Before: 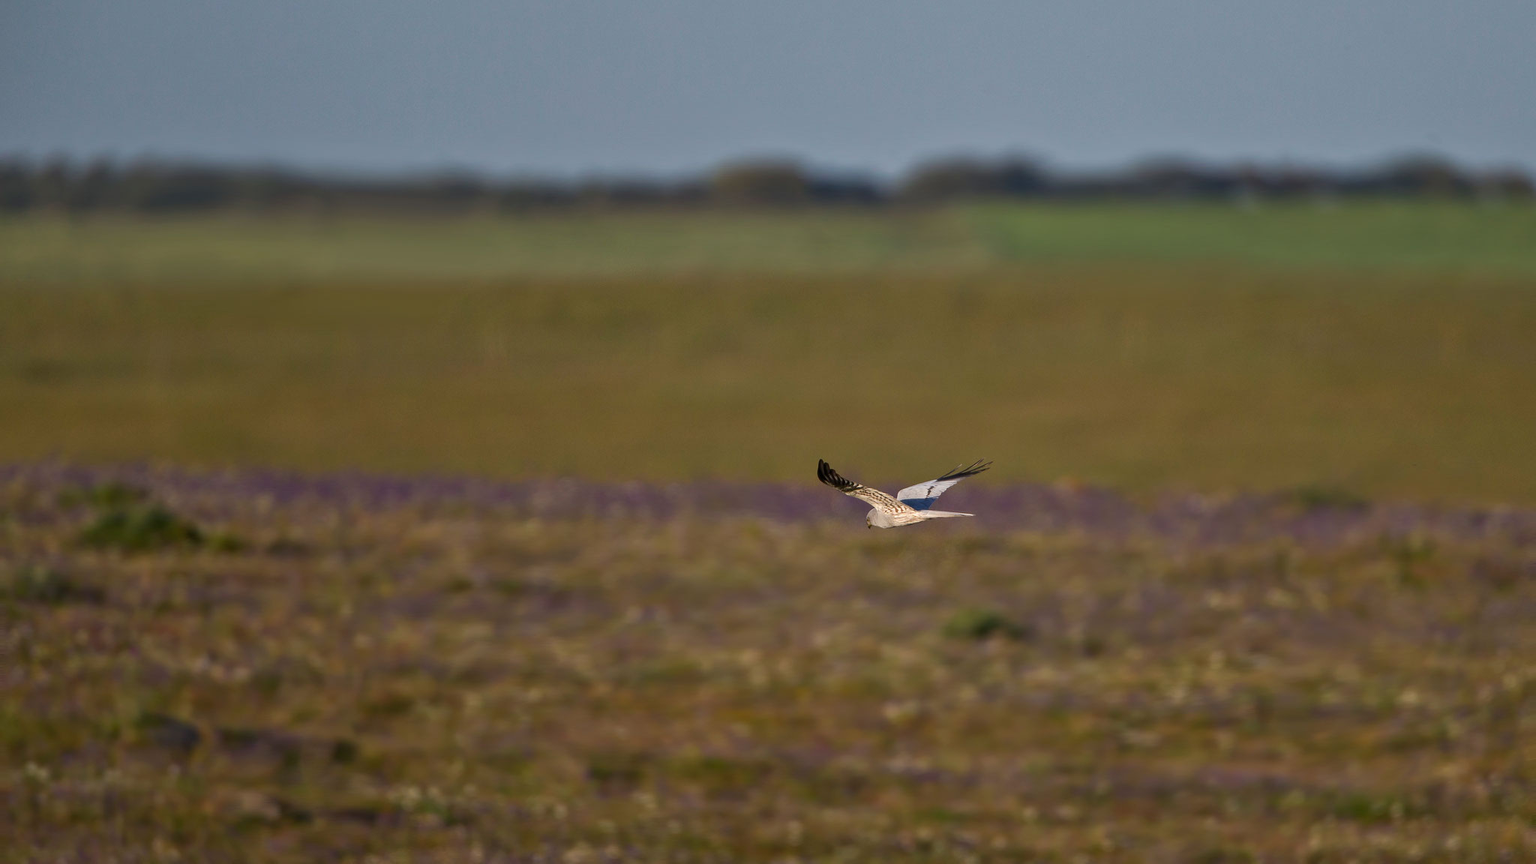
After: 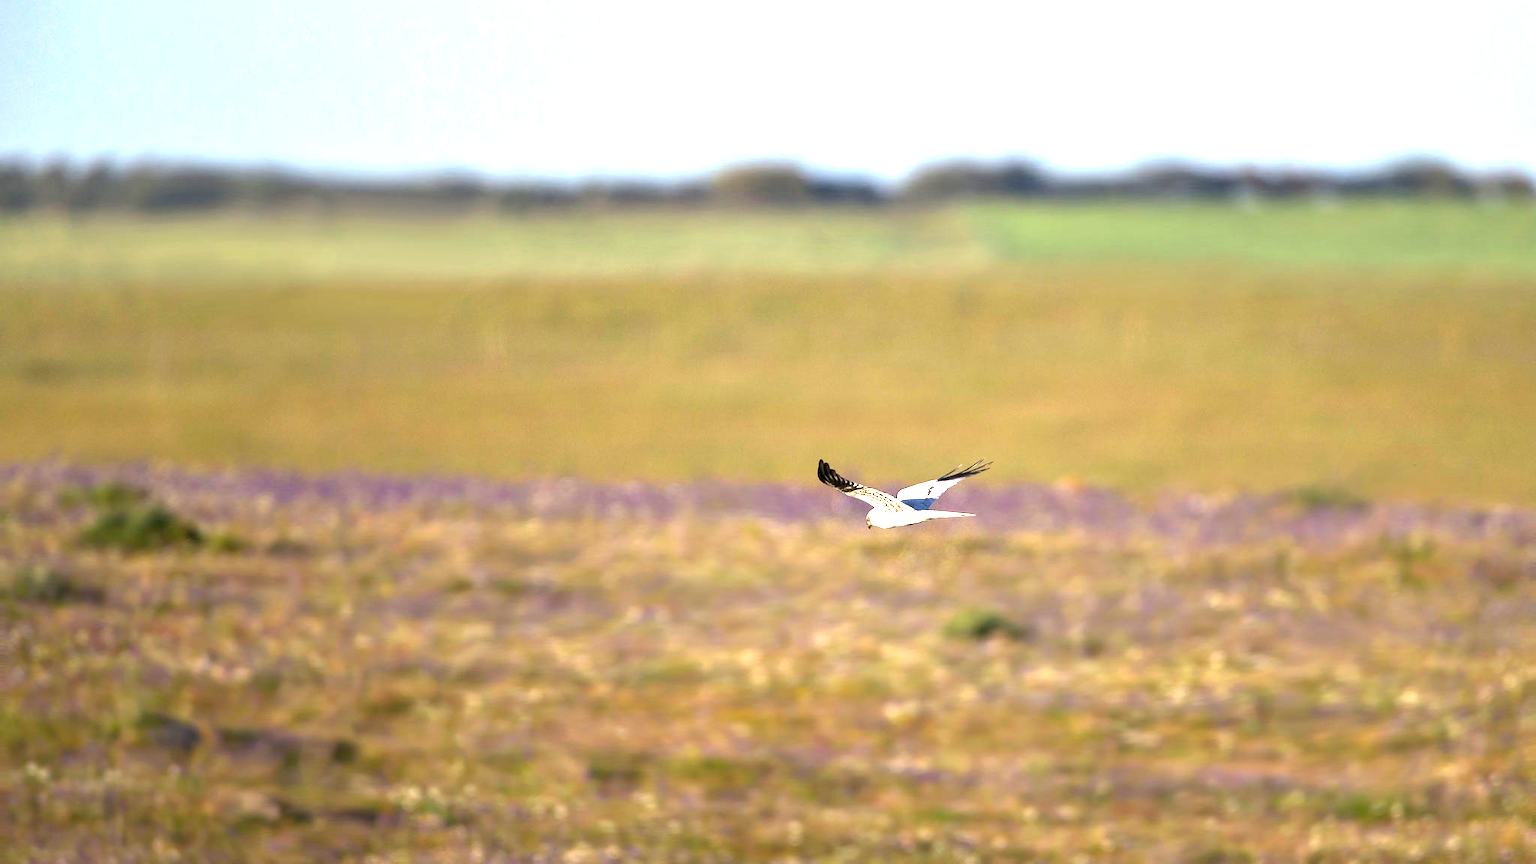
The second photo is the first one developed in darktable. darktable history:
tone equalizer: -8 EV -1.1 EV, -7 EV -0.984 EV, -6 EV -0.898 EV, -5 EV -0.564 EV, -3 EV 0.546 EV, -2 EV 0.845 EV, -1 EV 1 EV, +0 EV 1.08 EV, smoothing diameter 2.08%, edges refinement/feathering 23.74, mask exposure compensation -1.57 EV, filter diffusion 5
exposure: black level correction 0, exposure 1.461 EV, compensate exposure bias true, compensate highlight preservation false
